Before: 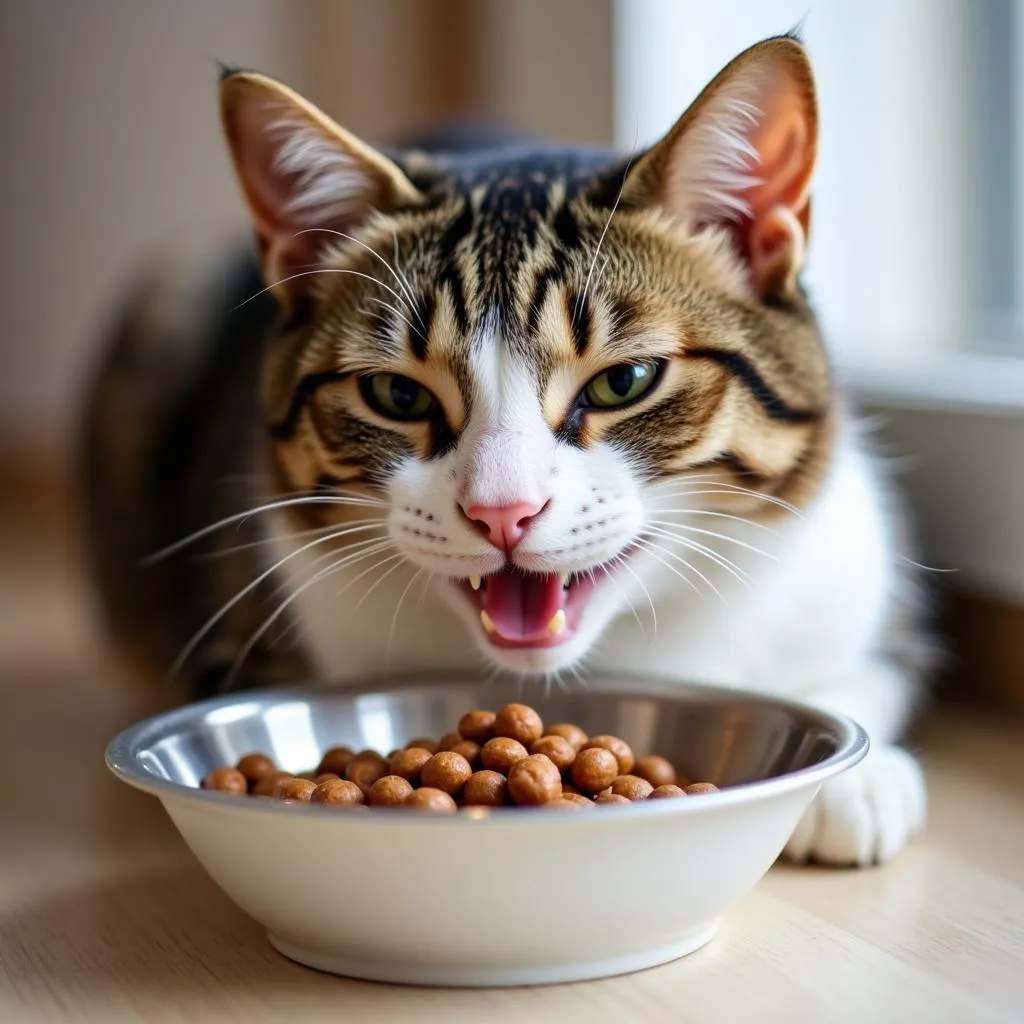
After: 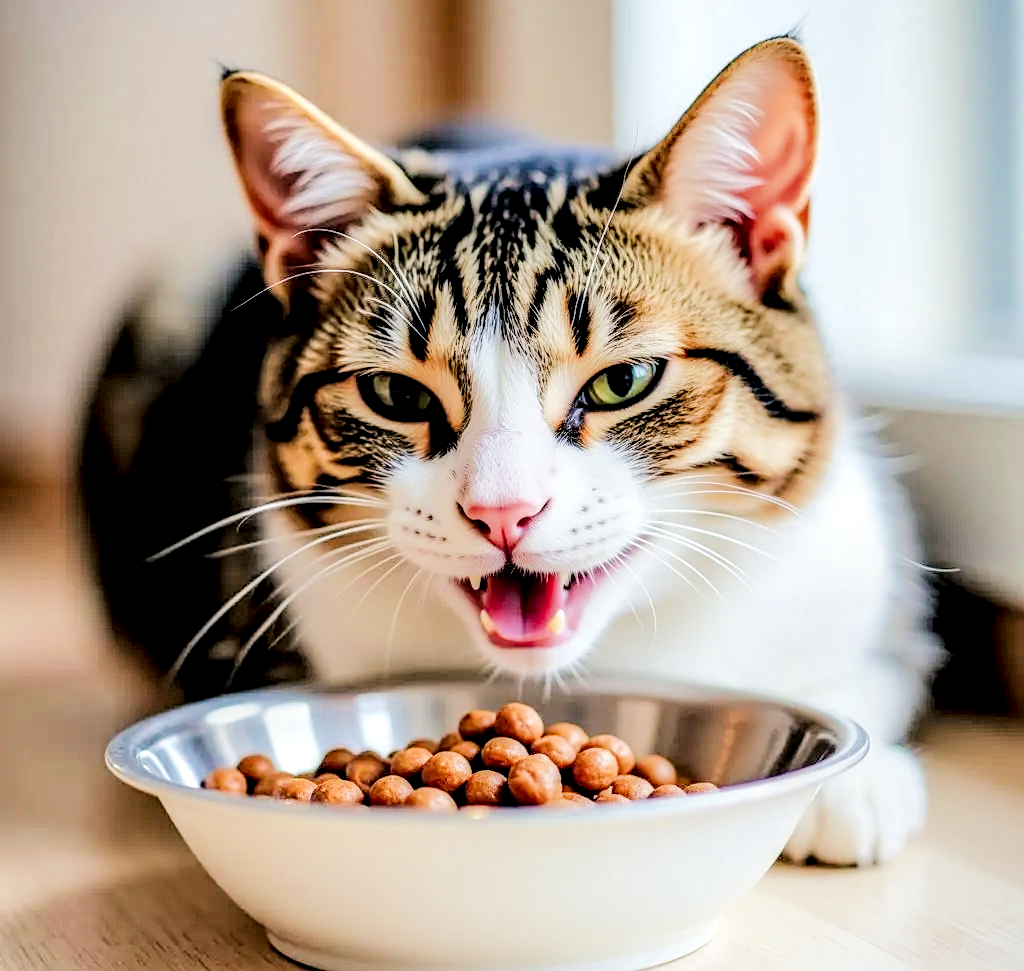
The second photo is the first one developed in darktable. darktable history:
exposure: exposure 0.728 EV, compensate highlight preservation false
crop and rotate: top 0.007%, bottom 5.091%
filmic rgb: black relative exposure -7.65 EV, white relative exposure 4.56 EV, hardness 3.61, contrast 1.243
local contrast: highlights 20%, shadows 72%, detail 170%
color balance rgb: shadows lift › chroma 2.026%, shadows lift › hue 217.6°, perceptual saturation grading › global saturation 0.736%
tone equalizer: -7 EV 0.155 EV, -6 EV 0.607 EV, -5 EV 1.16 EV, -4 EV 1.3 EV, -3 EV 1.15 EV, -2 EV 0.6 EV, -1 EV 0.164 EV, edges refinement/feathering 500, mask exposure compensation -1.57 EV, preserve details no
sharpen: radius 1.96
